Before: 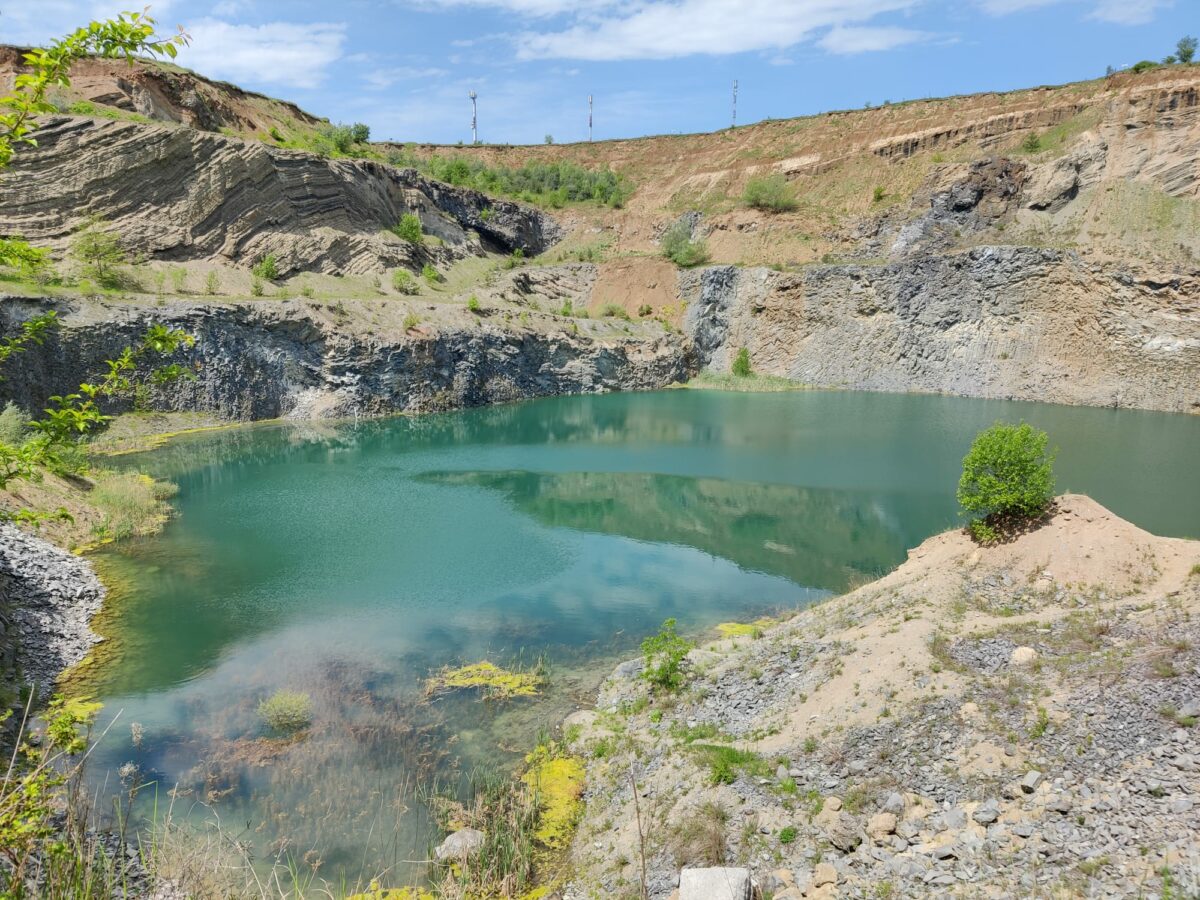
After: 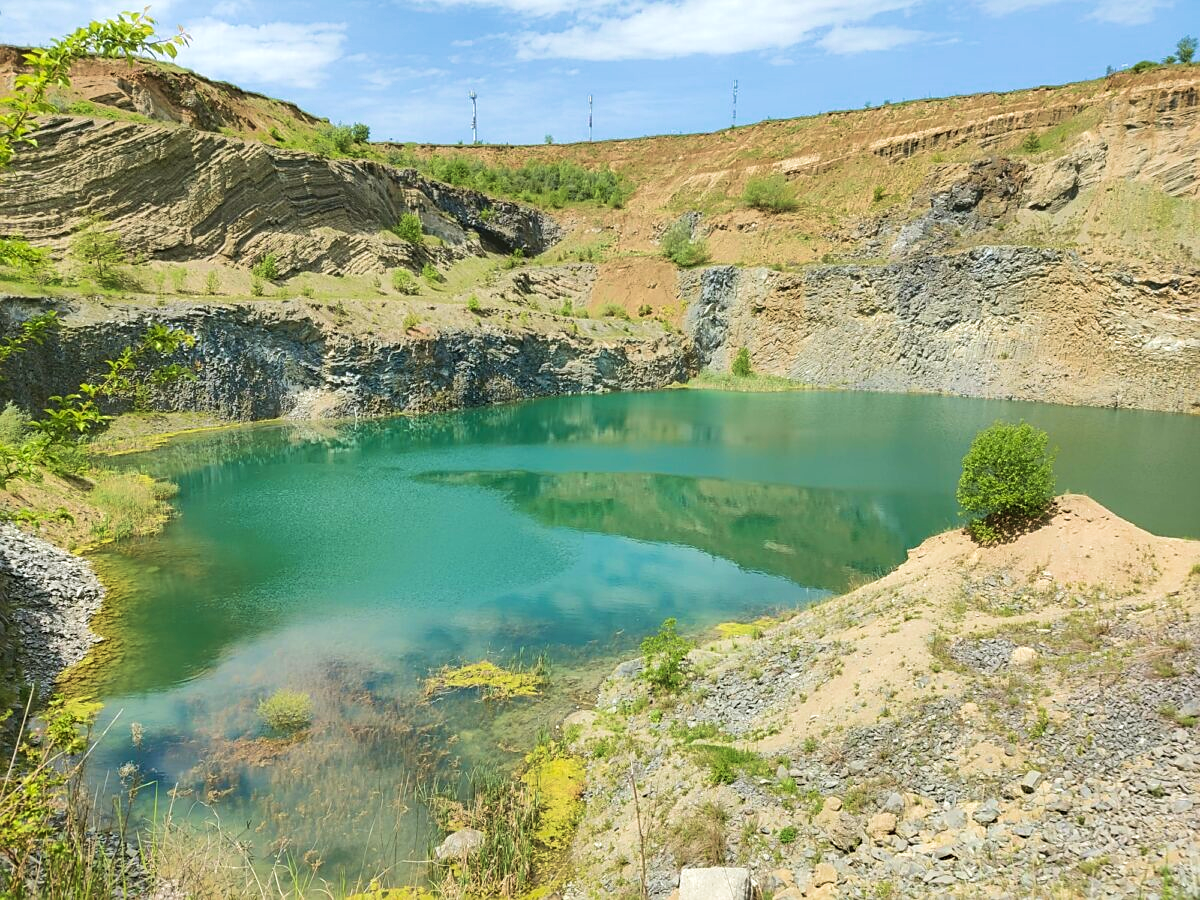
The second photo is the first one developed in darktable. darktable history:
sharpen: radius 1.864, amount 0.398, threshold 1.271
velvia: strength 45%
color balance: mode lift, gamma, gain (sRGB), lift [1.04, 1, 1, 0.97], gamma [1.01, 1, 1, 0.97], gain [0.96, 1, 1, 0.97]
contrast equalizer: y [[0.5, 0.488, 0.462, 0.461, 0.491, 0.5], [0.5 ×6], [0.5 ×6], [0 ×6], [0 ×6]]
tone equalizer: -8 EV -0.417 EV, -7 EV -0.389 EV, -6 EV -0.333 EV, -5 EV -0.222 EV, -3 EV 0.222 EV, -2 EV 0.333 EV, -1 EV 0.389 EV, +0 EV 0.417 EV, edges refinement/feathering 500, mask exposure compensation -1.57 EV, preserve details no
